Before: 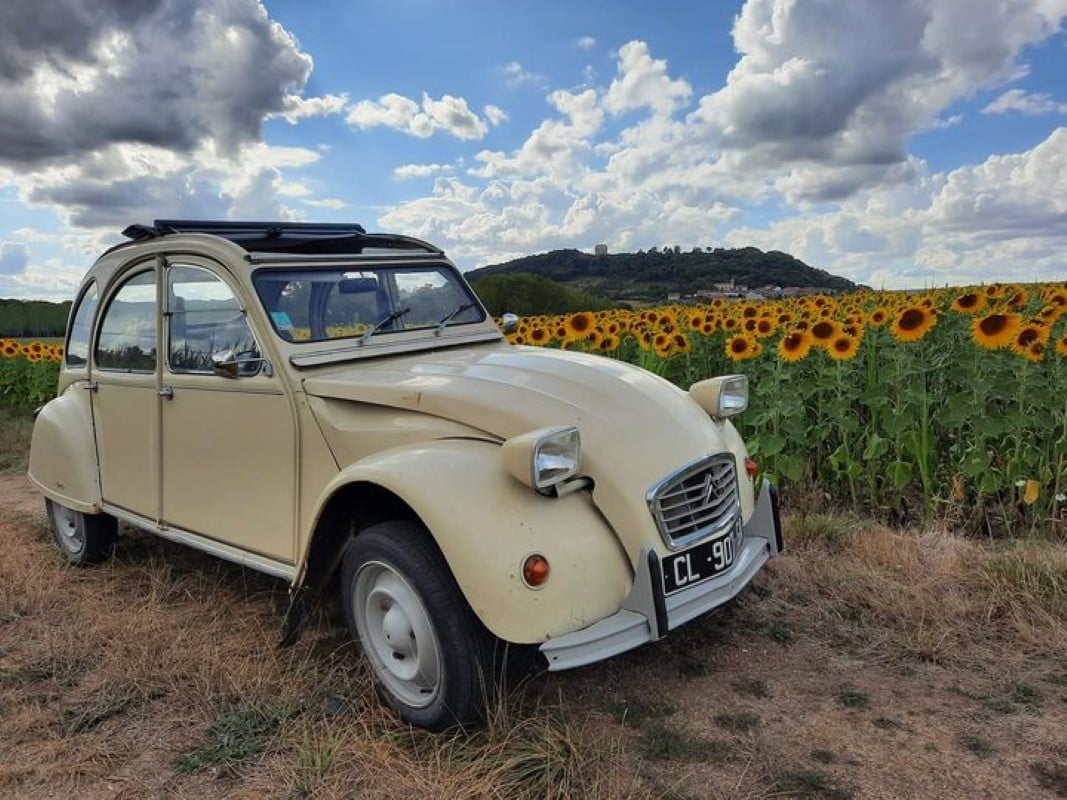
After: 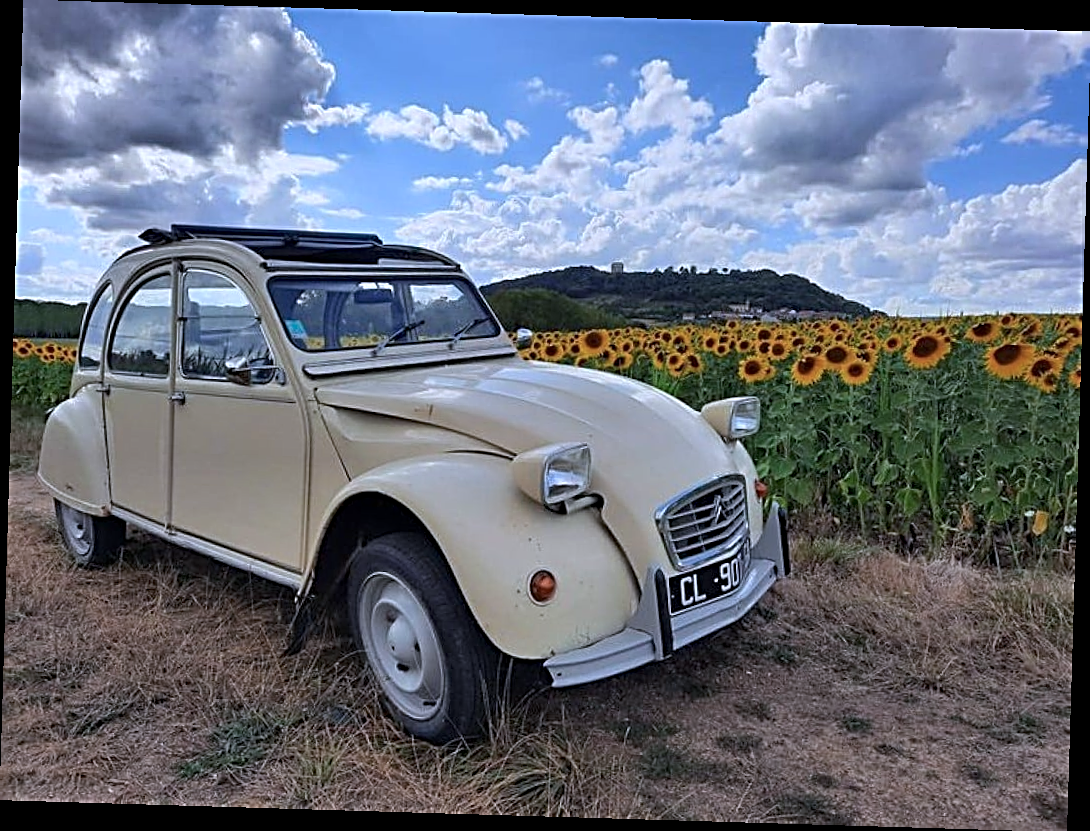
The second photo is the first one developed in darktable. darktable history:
rotate and perspective: rotation 1.72°, automatic cropping off
sharpen: radius 3.025, amount 0.757
color calibration: illuminant custom, x 0.373, y 0.388, temperature 4269.97 K
color zones: curves: ch1 [(0.077, 0.436) (0.25, 0.5) (0.75, 0.5)]
